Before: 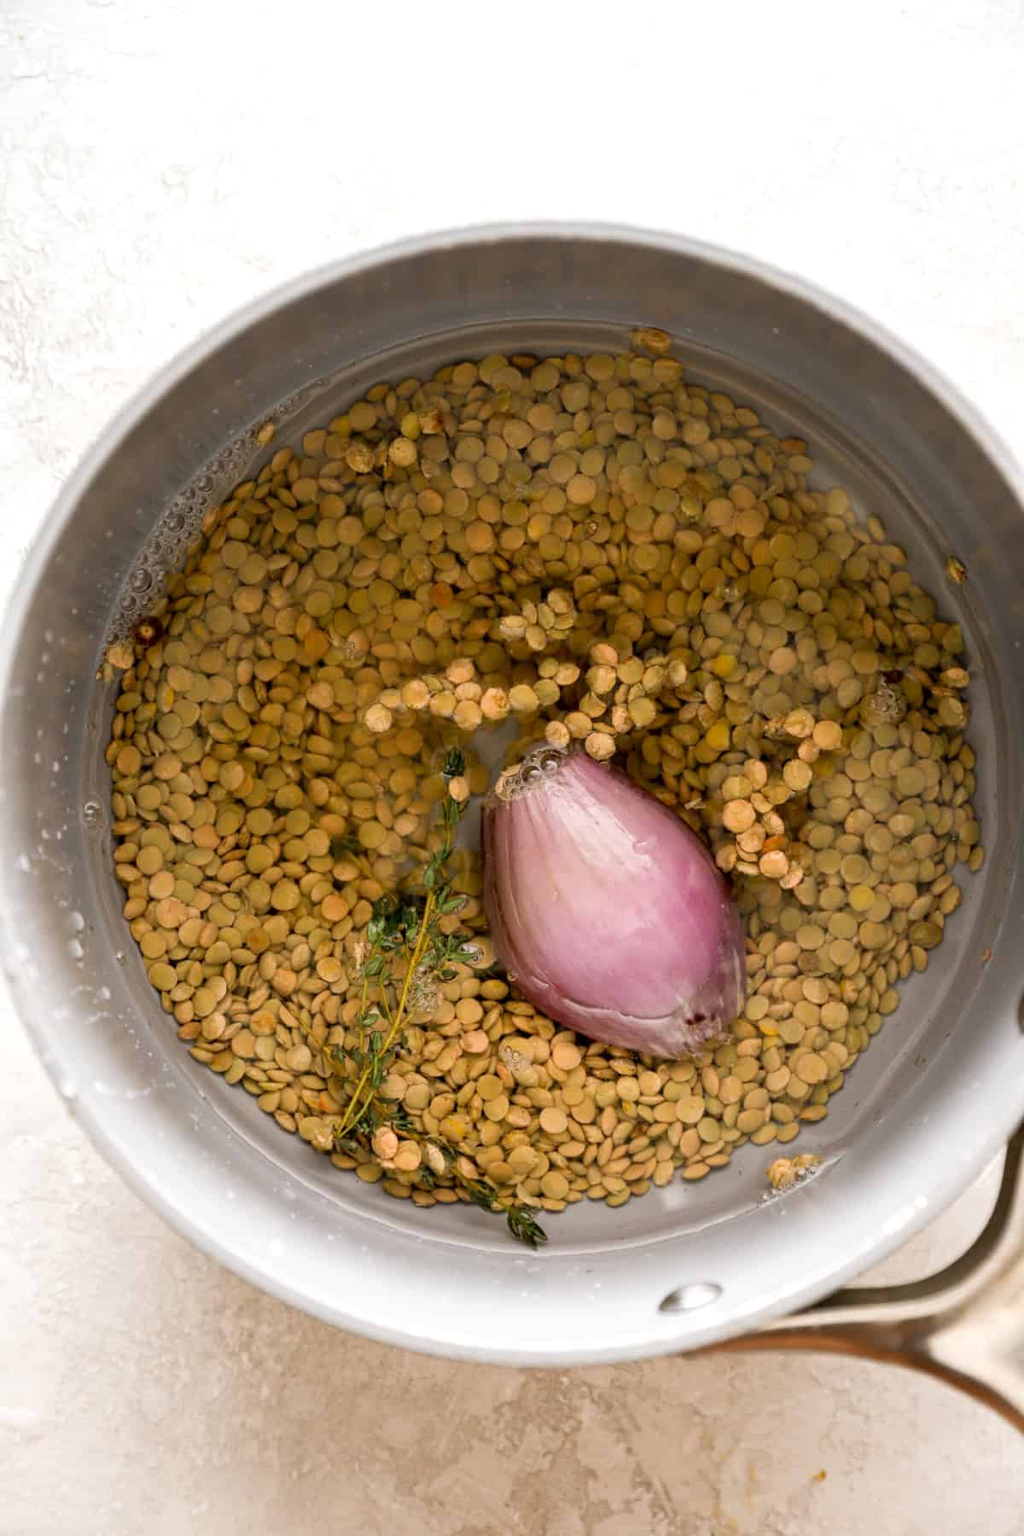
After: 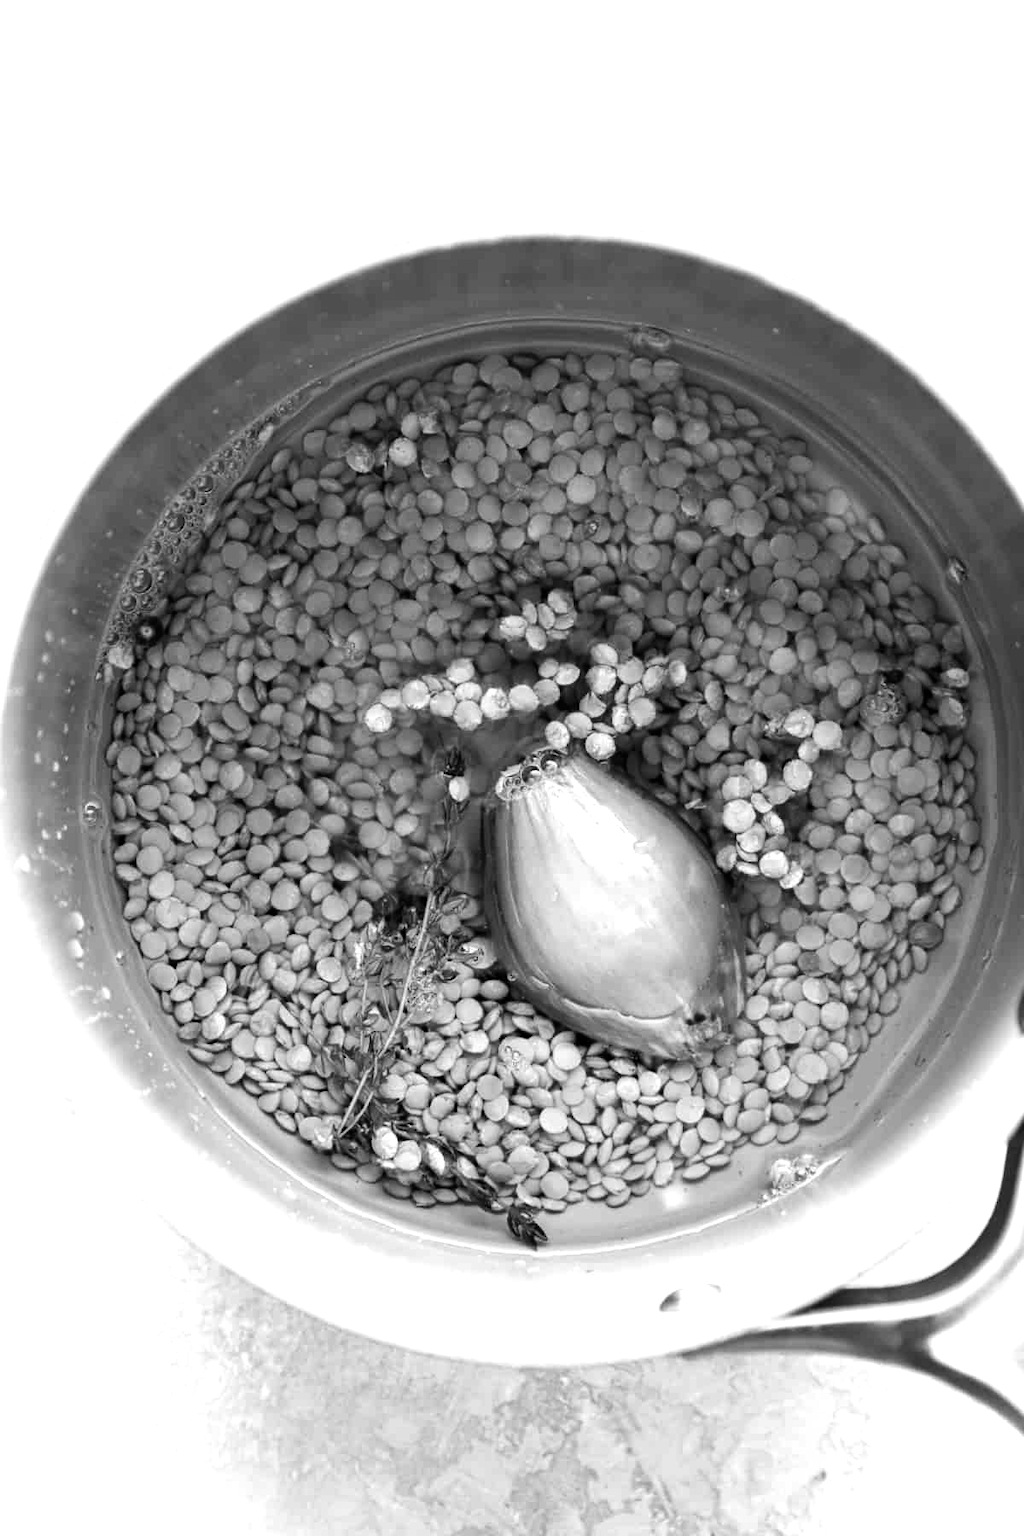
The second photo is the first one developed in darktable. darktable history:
color correction: highlights a* -20.17, highlights b* 20.27, shadows a* 20.03, shadows b* -20.46, saturation 0.43
exposure: exposure 0.178 EV, compensate exposure bias true, compensate highlight preservation false
contrast brightness saturation: saturation -0.05
tone equalizer: -8 EV -0.75 EV, -7 EV -0.7 EV, -6 EV -0.6 EV, -5 EV -0.4 EV, -3 EV 0.4 EV, -2 EV 0.6 EV, -1 EV 0.7 EV, +0 EV 0.75 EV, edges refinement/feathering 500, mask exposure compensation -1.57 EV, preserve details no
monochrome: on, module defaults
